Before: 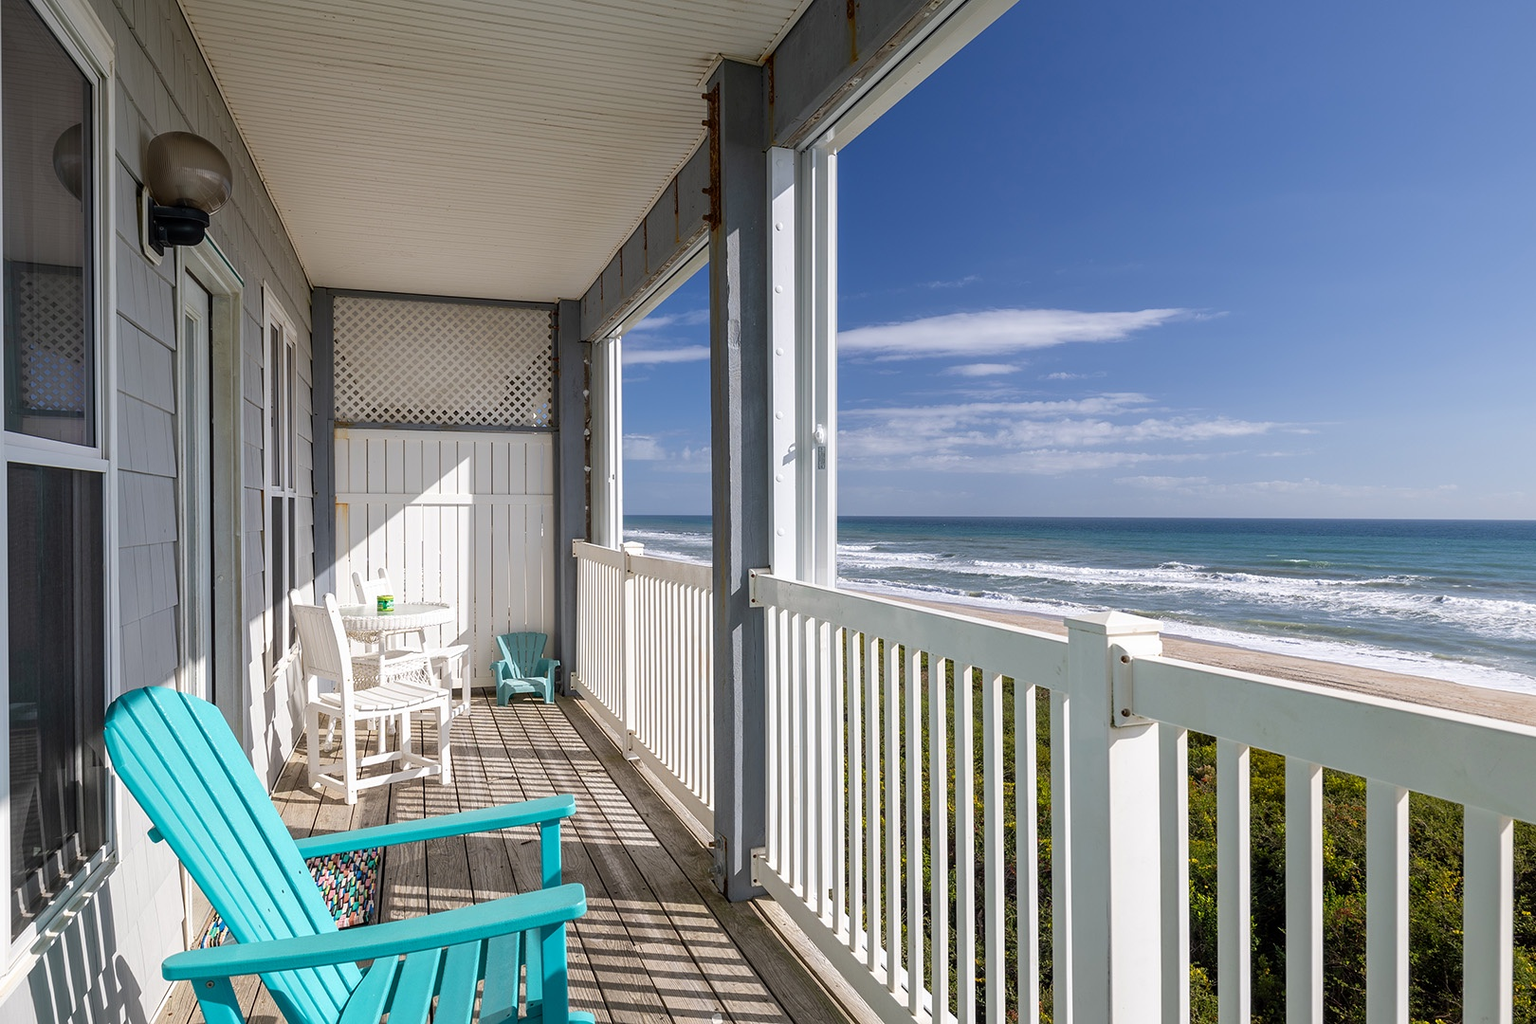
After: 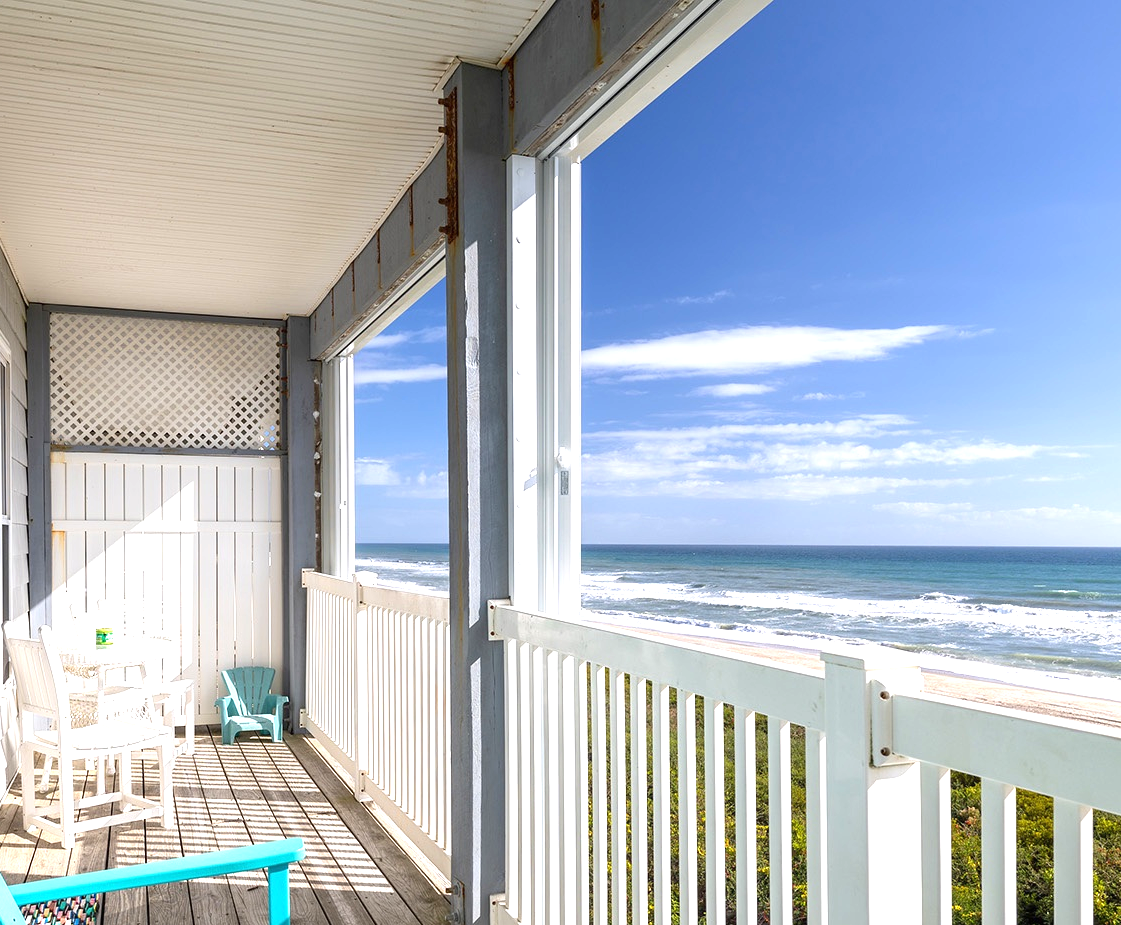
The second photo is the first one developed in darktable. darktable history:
exposure: black level correction 0, exposure 1.01 EV, compensate highlight preservation false
crop: left 18.656%, right 12.091%, bottom 14.272%
